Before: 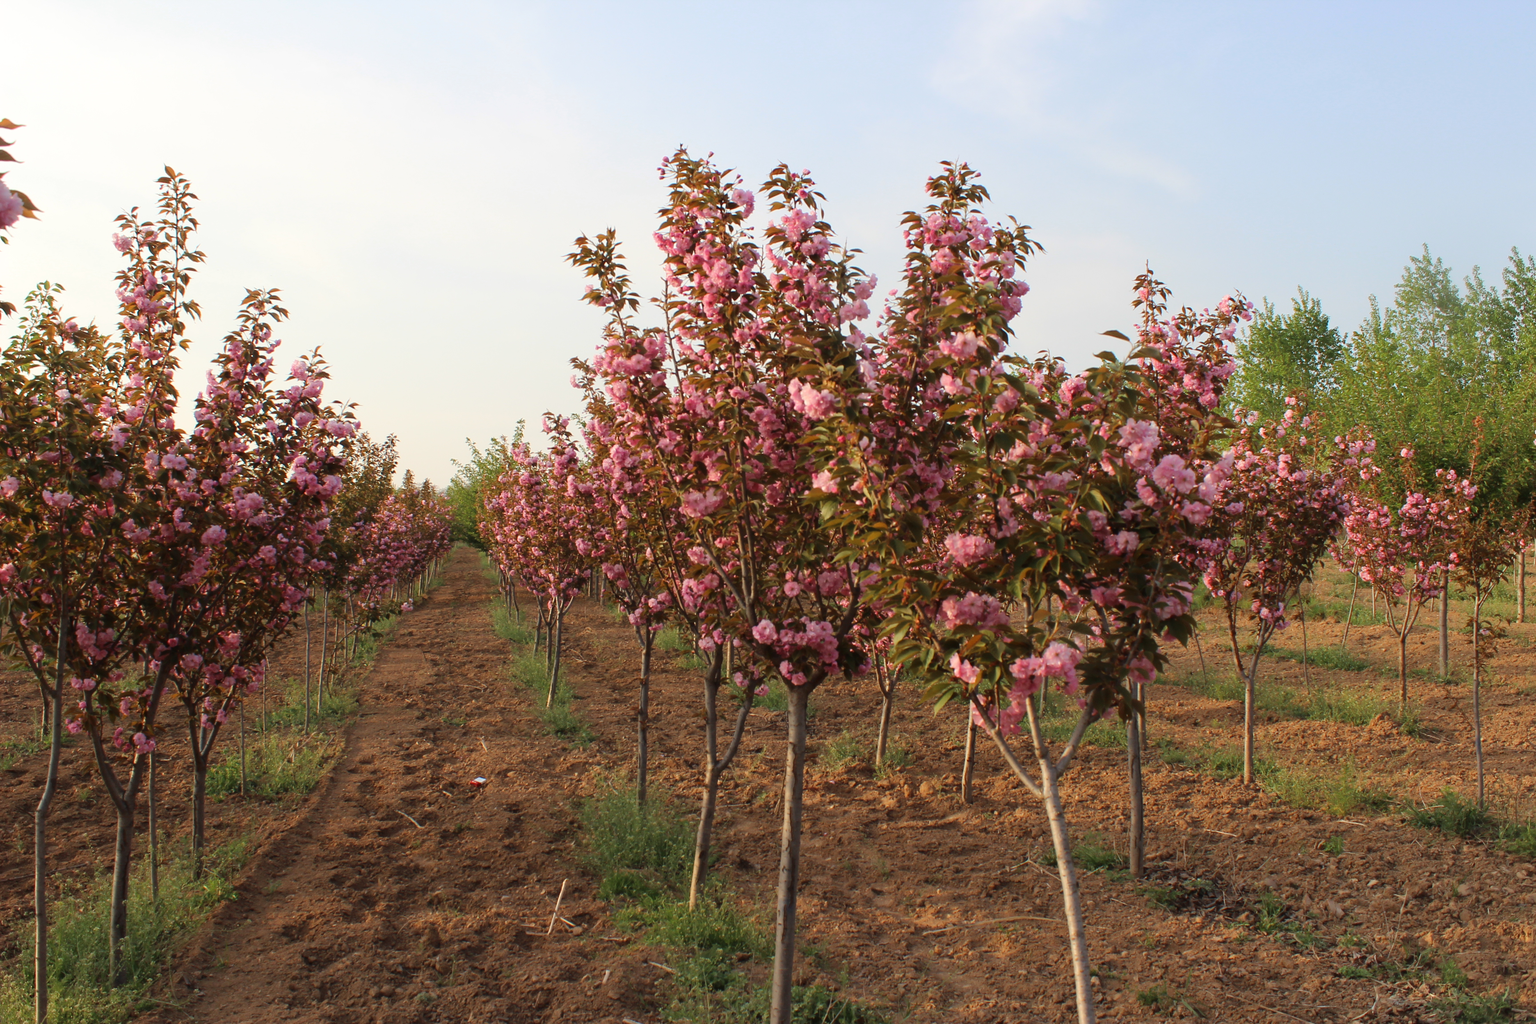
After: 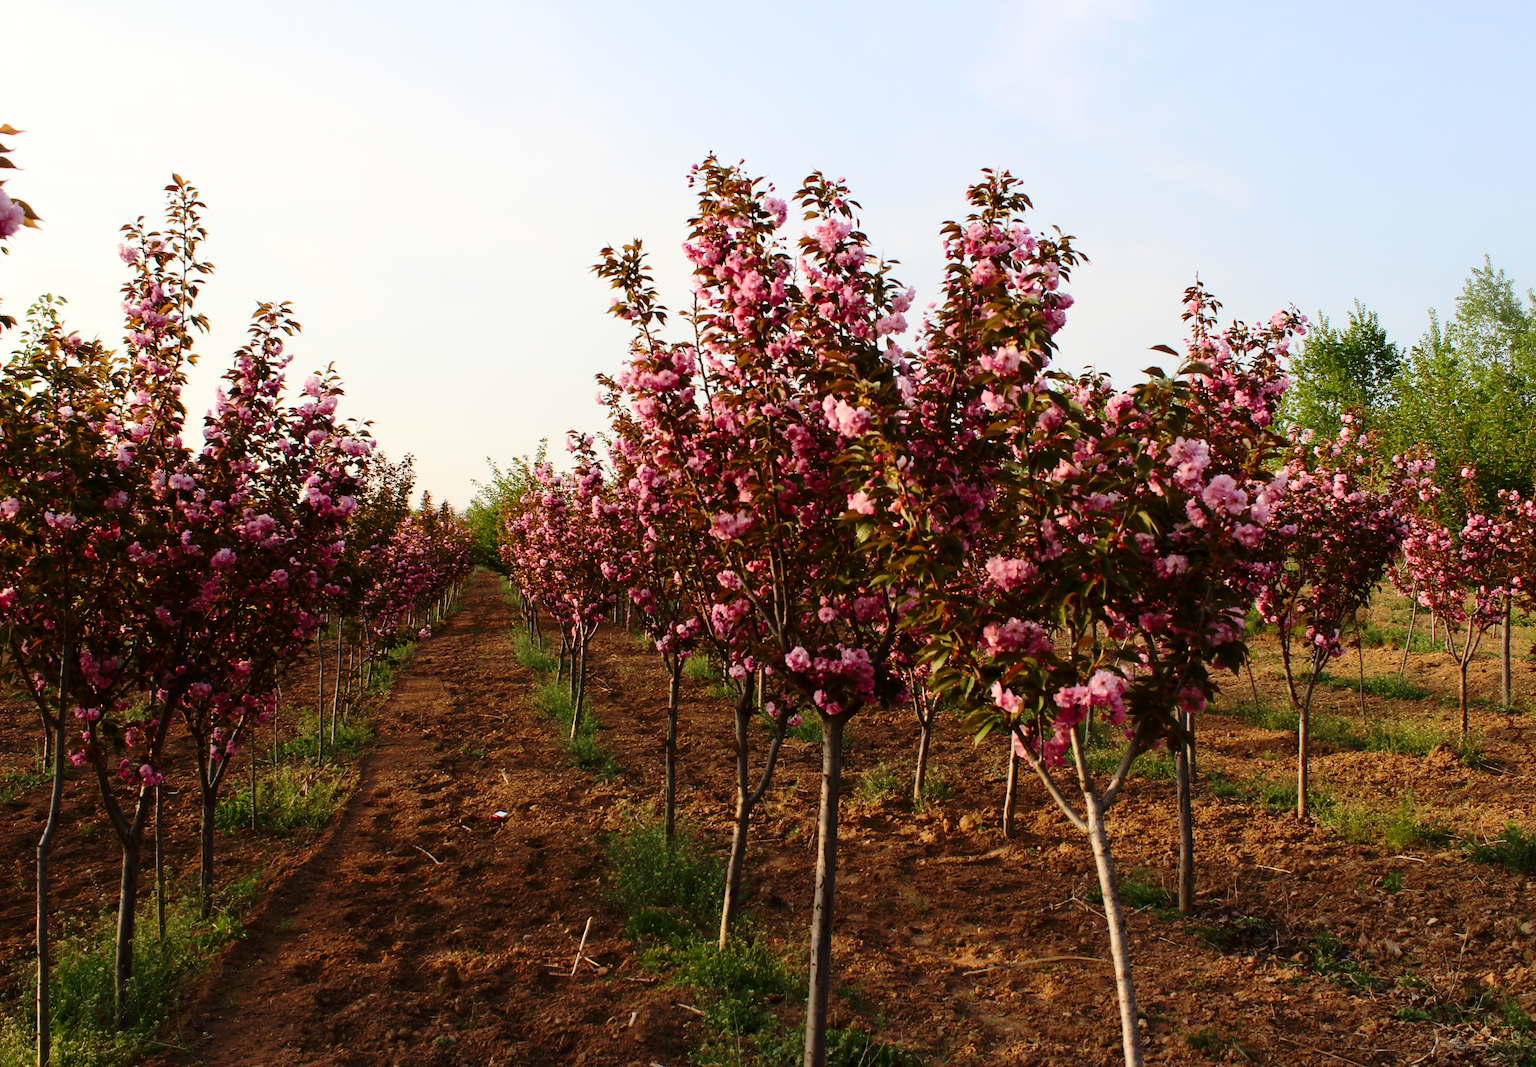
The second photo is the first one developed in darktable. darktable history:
base curve: curves: ch0 [(0, 0) (0.073, 0.04) (0.157, 0.139) (0.492, 0.492) (0.758, 0.758) (1, 1)], preserve colors none
crop: right 4.126%, bottom 0.031%
contrast brightness saturation: contrast 0.22
